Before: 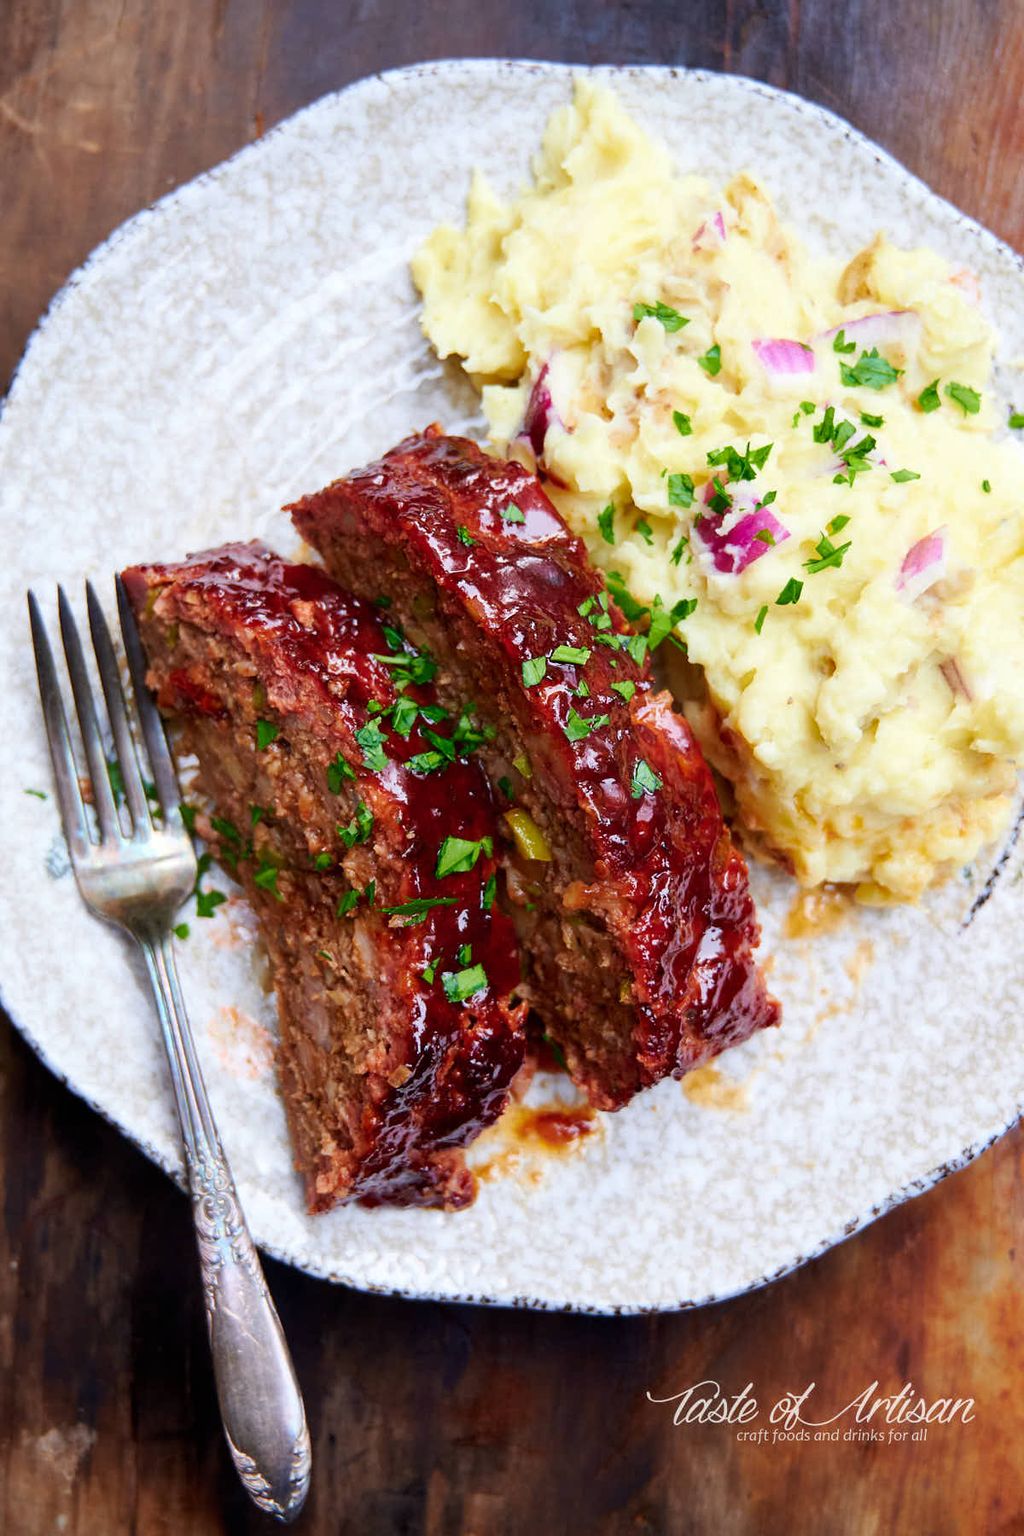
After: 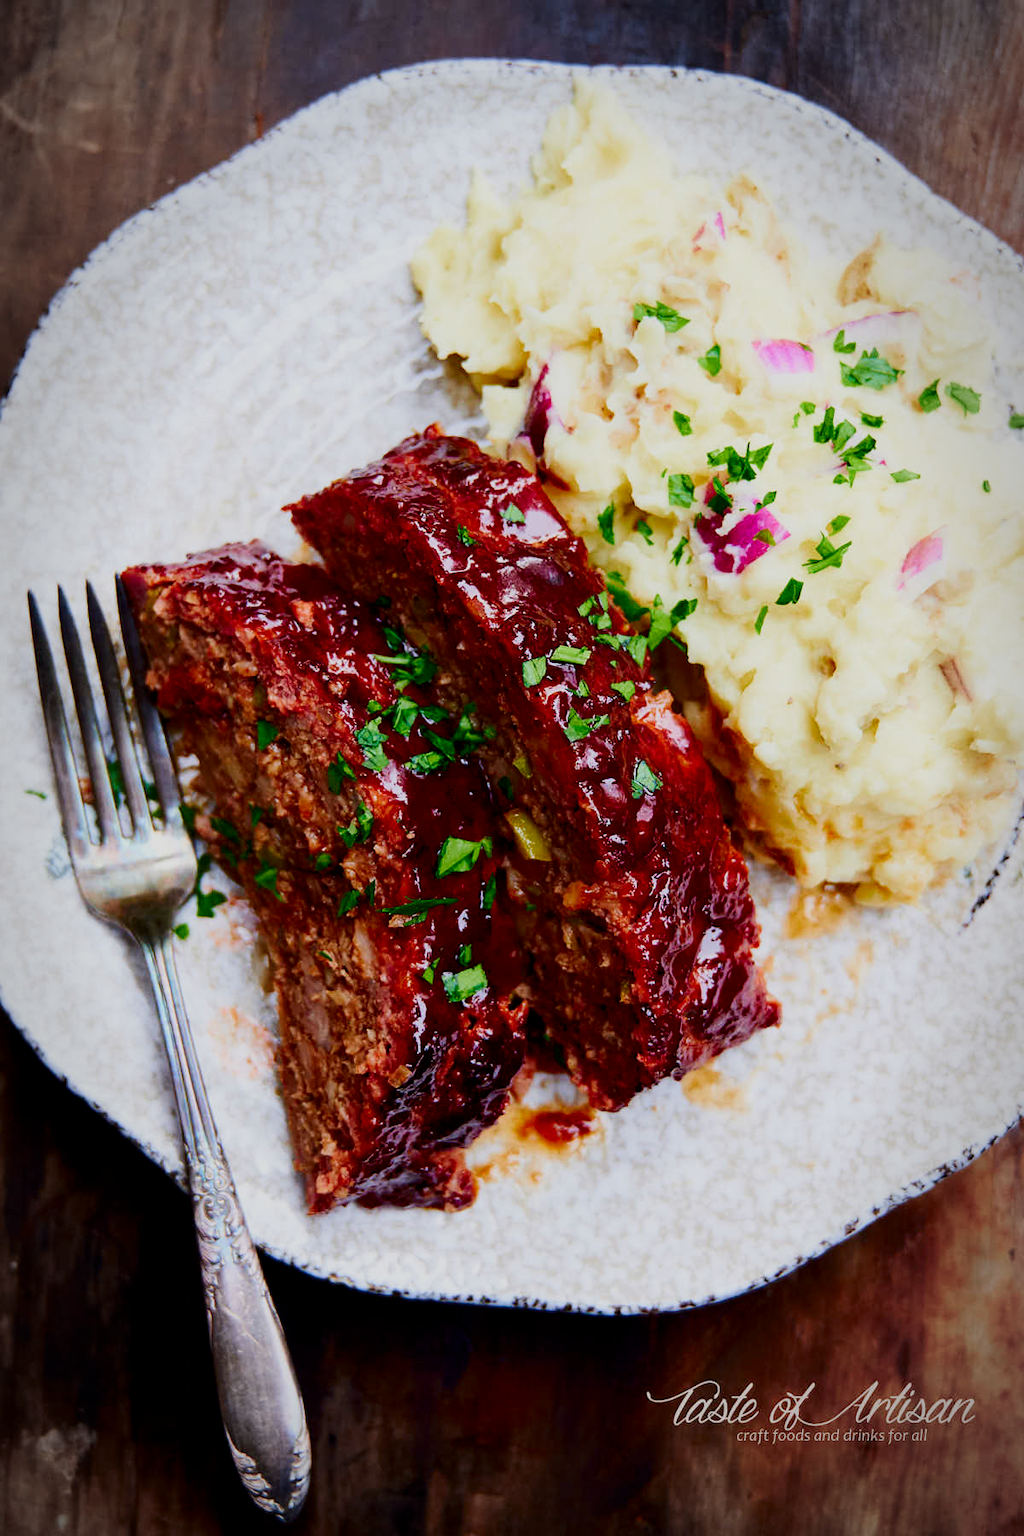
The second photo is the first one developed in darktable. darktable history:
vignetting: automatic ratio true
filmic rgb: middle gray luminance 18.42%, black relative exposure -11.25 EV, white relative exposure 3.75 EV, threshold 6 EV, target black luminance 0%, hardness 5.87, latitude 57.4%, contrast 0.963, shadows ↔ highlights balance 49.98%, add noise in highlights 0, preserve chrominance luminance Y, color science v3 (2019), use custom middle-gray values true, iterations of high-quality reconstruction 0, contrast in highlights soft, enable highlight reconstruction true
contrast brightness saturation: contrast 0.19, brightness -0.11, saturation 0.21
